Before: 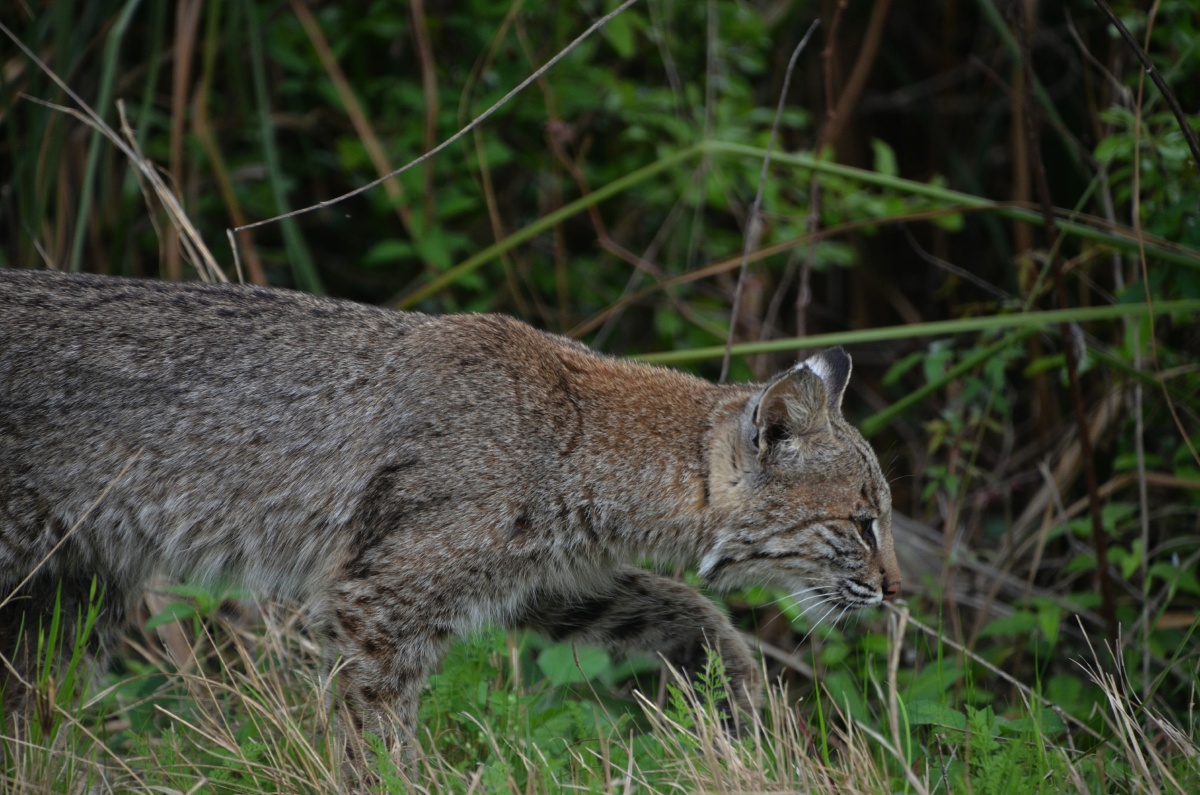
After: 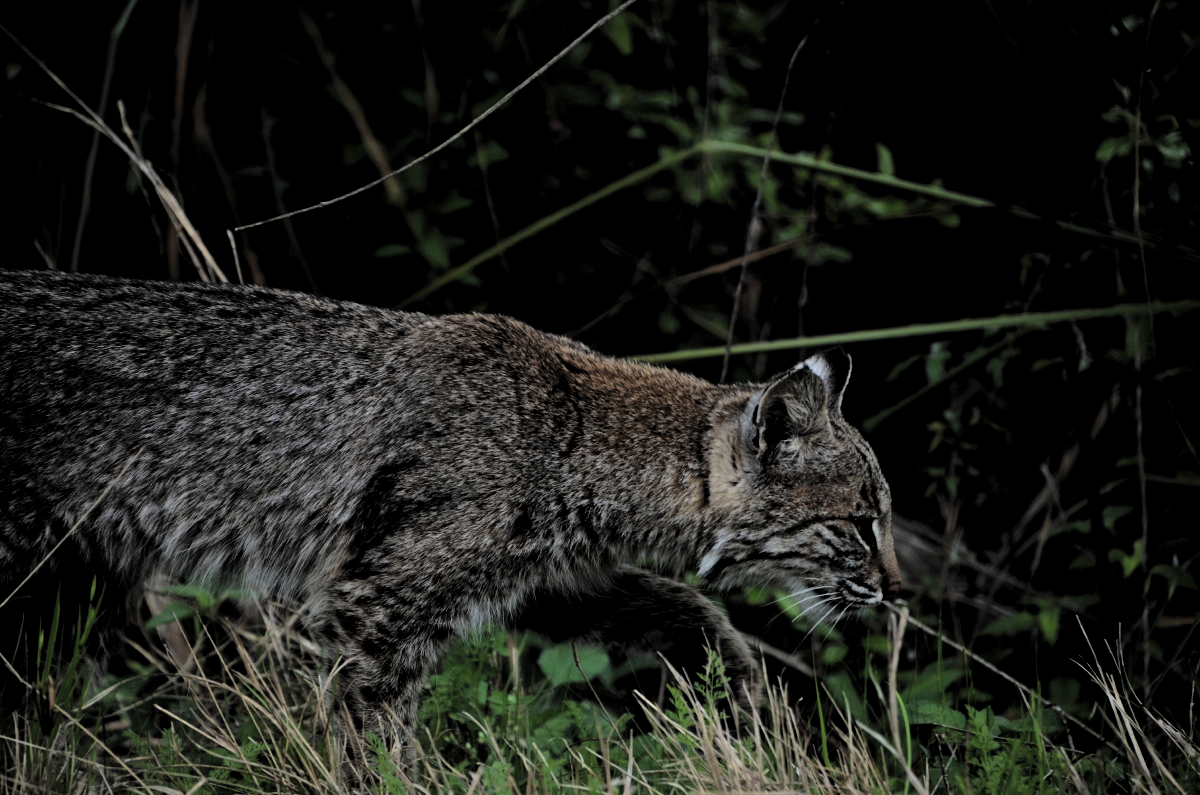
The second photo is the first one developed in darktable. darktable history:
tone curve: curves: ch0 [(0, 0) (0.003, 0.054) (0.011, 0.058) (0.025, 0.069) (0.044, 0.087) (0.069, 0.1) (0.1, 0.123) (0.136, 0.152) (0.177, 0.183) (0.224, 0.234) (0.277, 0.291) (0.335, 0.367) (0.399, 0.441) (0.468, 0.524) (0.543, 0.6) (0.623, 0.673) (0.709, 0.744) (0.801, 0.812) (0.898, 0.89) (1, 1)], color space Lab, independent channels, preserve colors none
levels: levels [0.101, 0.578, 0.953]
filmic rgb: black relative exposure -5.09 EV, white relative exposure 3.97 EV, hardness 2.89, contrast 1.301, highlights saturation mix -30.28%, color science v6 (2022)
